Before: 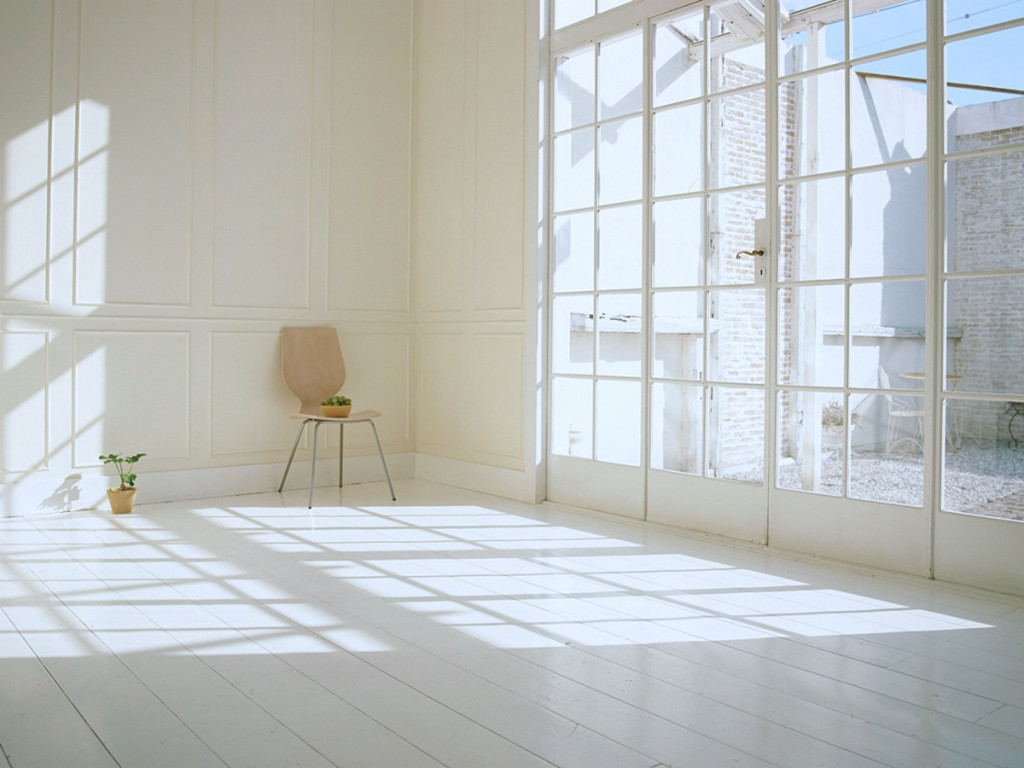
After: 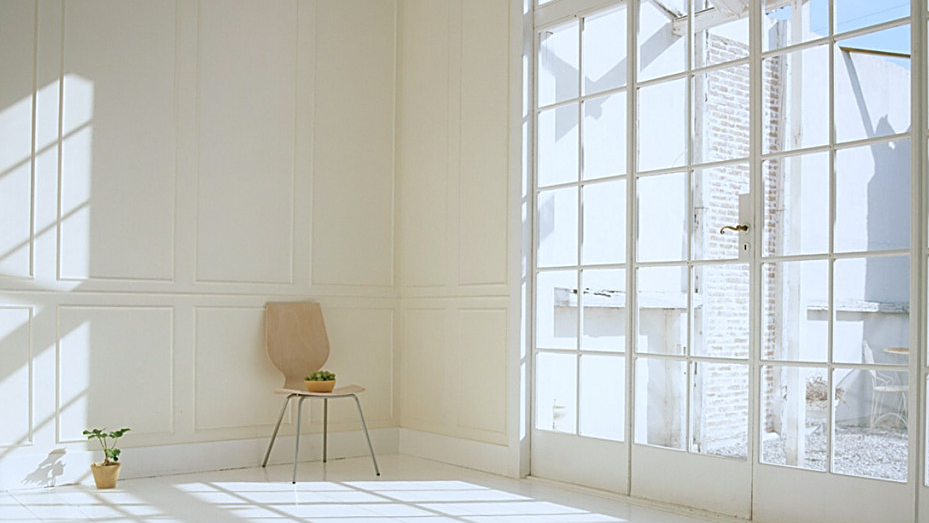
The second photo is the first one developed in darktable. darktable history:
crop: left 1.615%, top 3.352%, right 7.654%, bottom 28.447%
sharpen: on, module defaults
